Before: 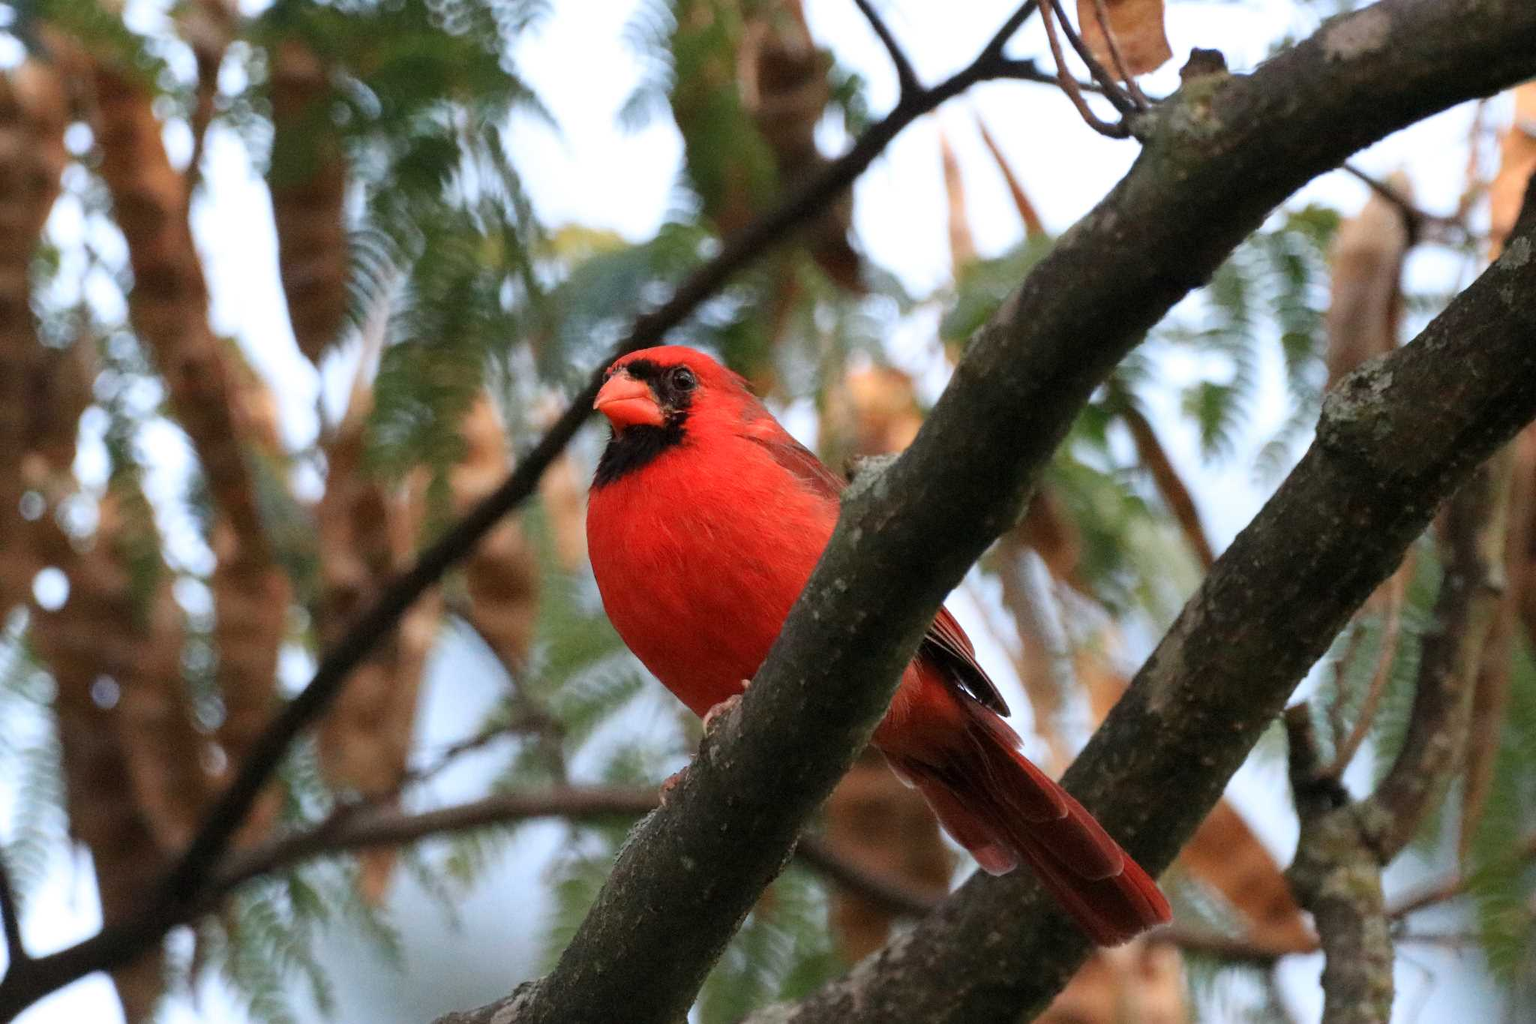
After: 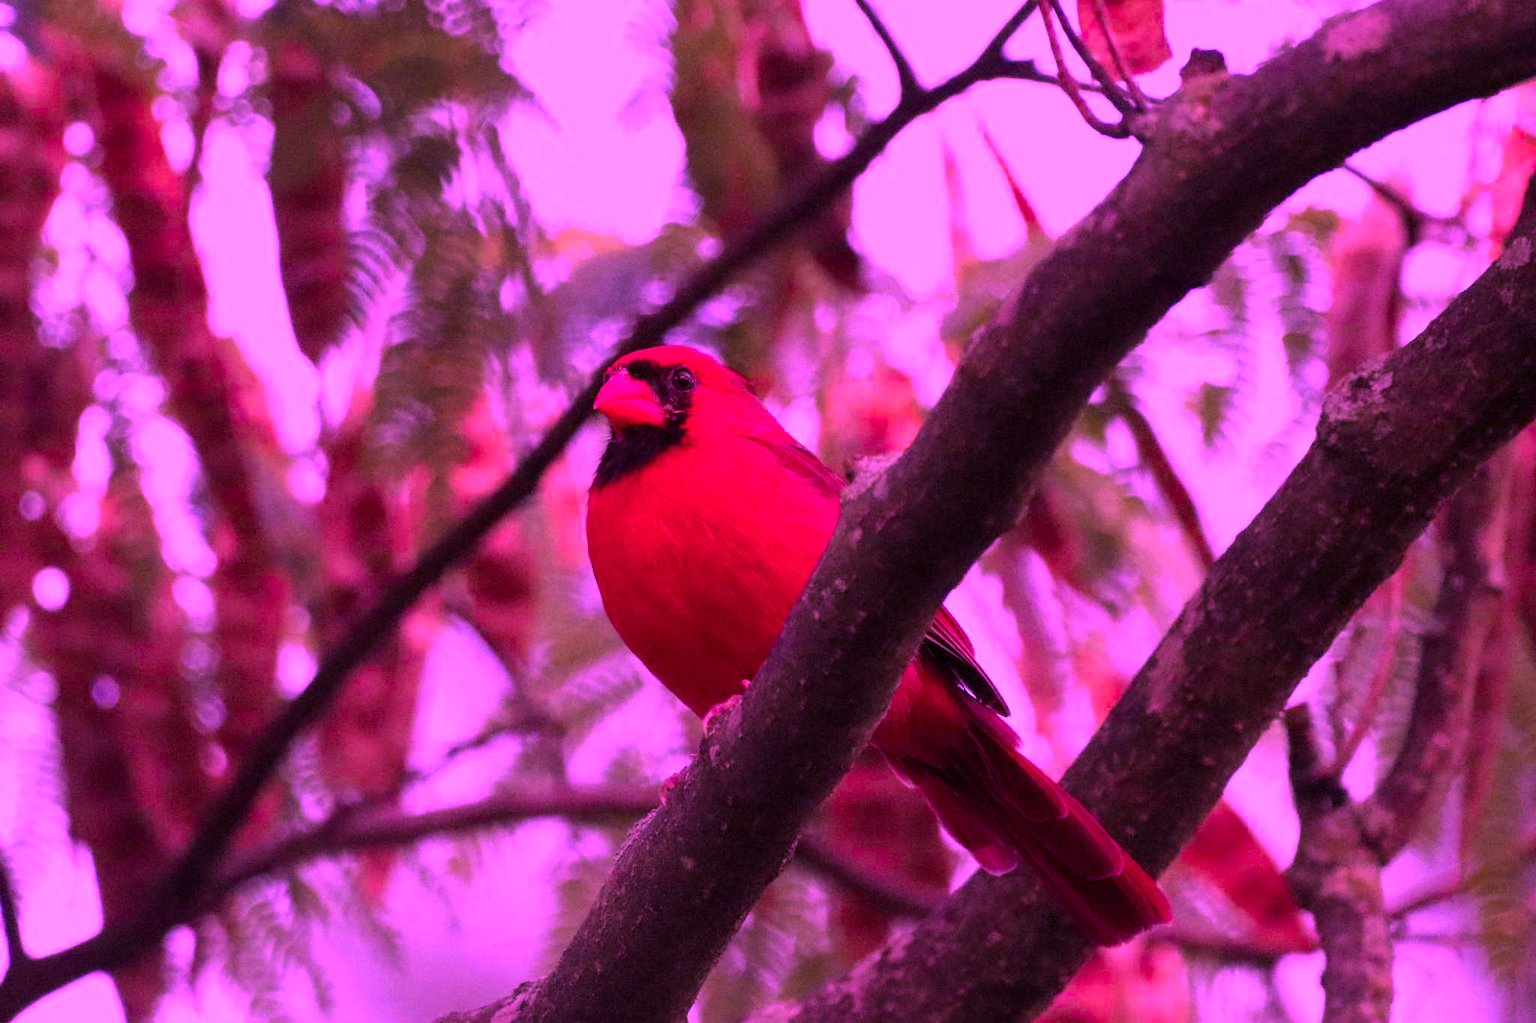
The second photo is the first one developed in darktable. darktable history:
color calibration: illuminant custom, x 0.261, y 0.521, temperature 7054.11 K
color balance rgb: perceptual saturation grading › global saturation 25%, global vibrance 20%
